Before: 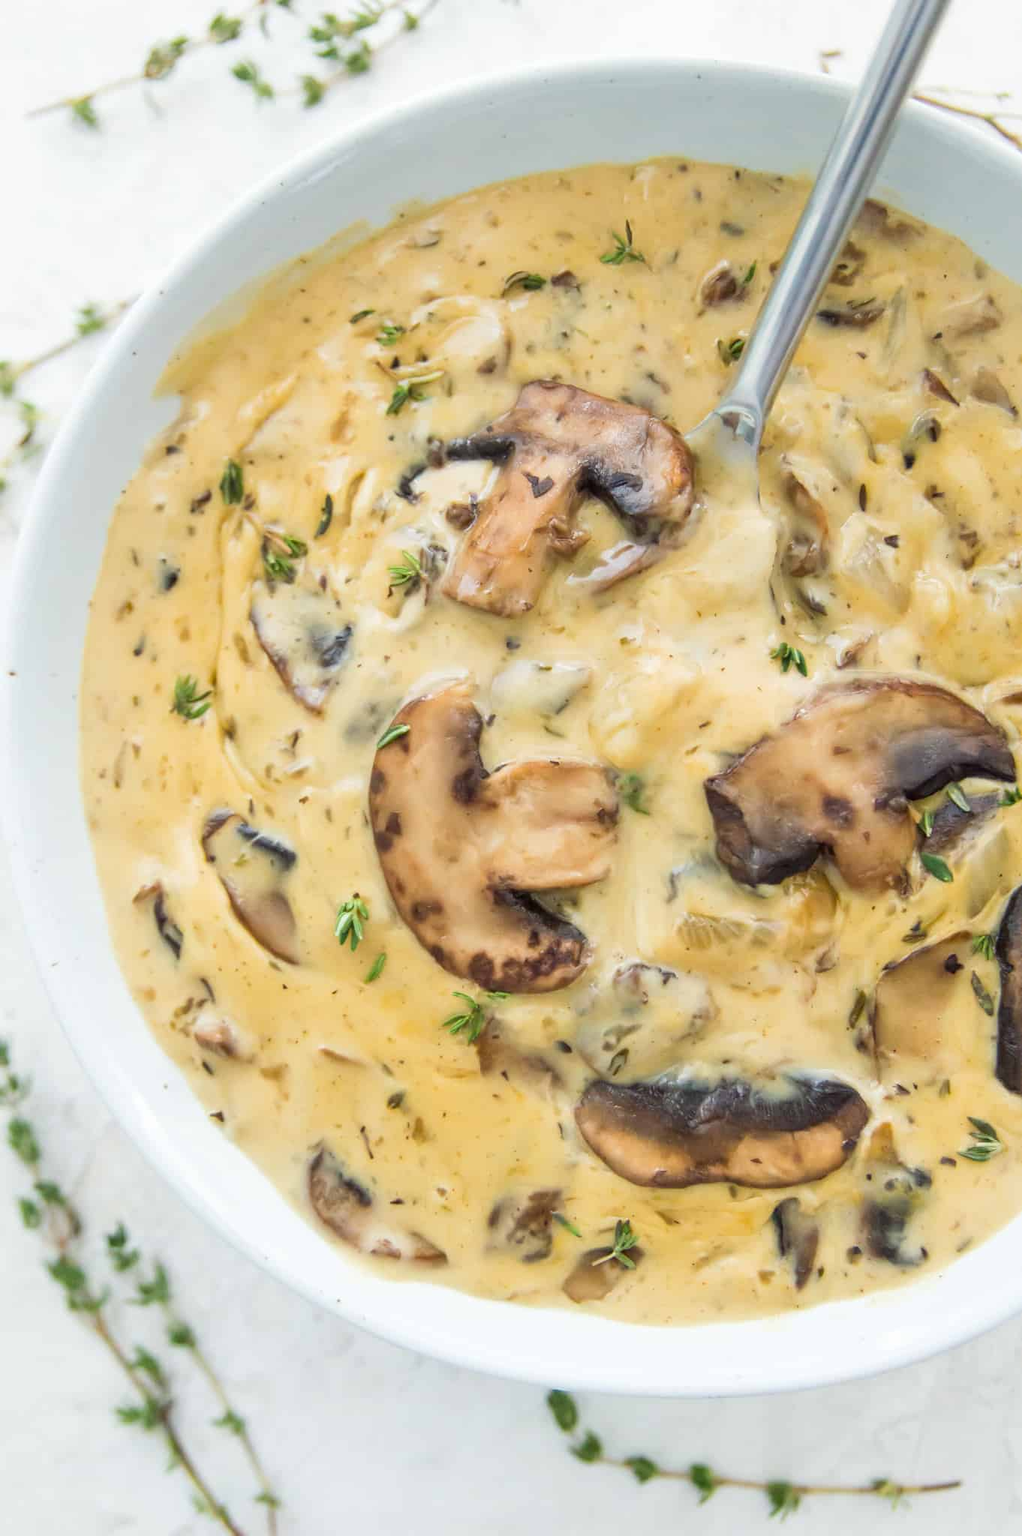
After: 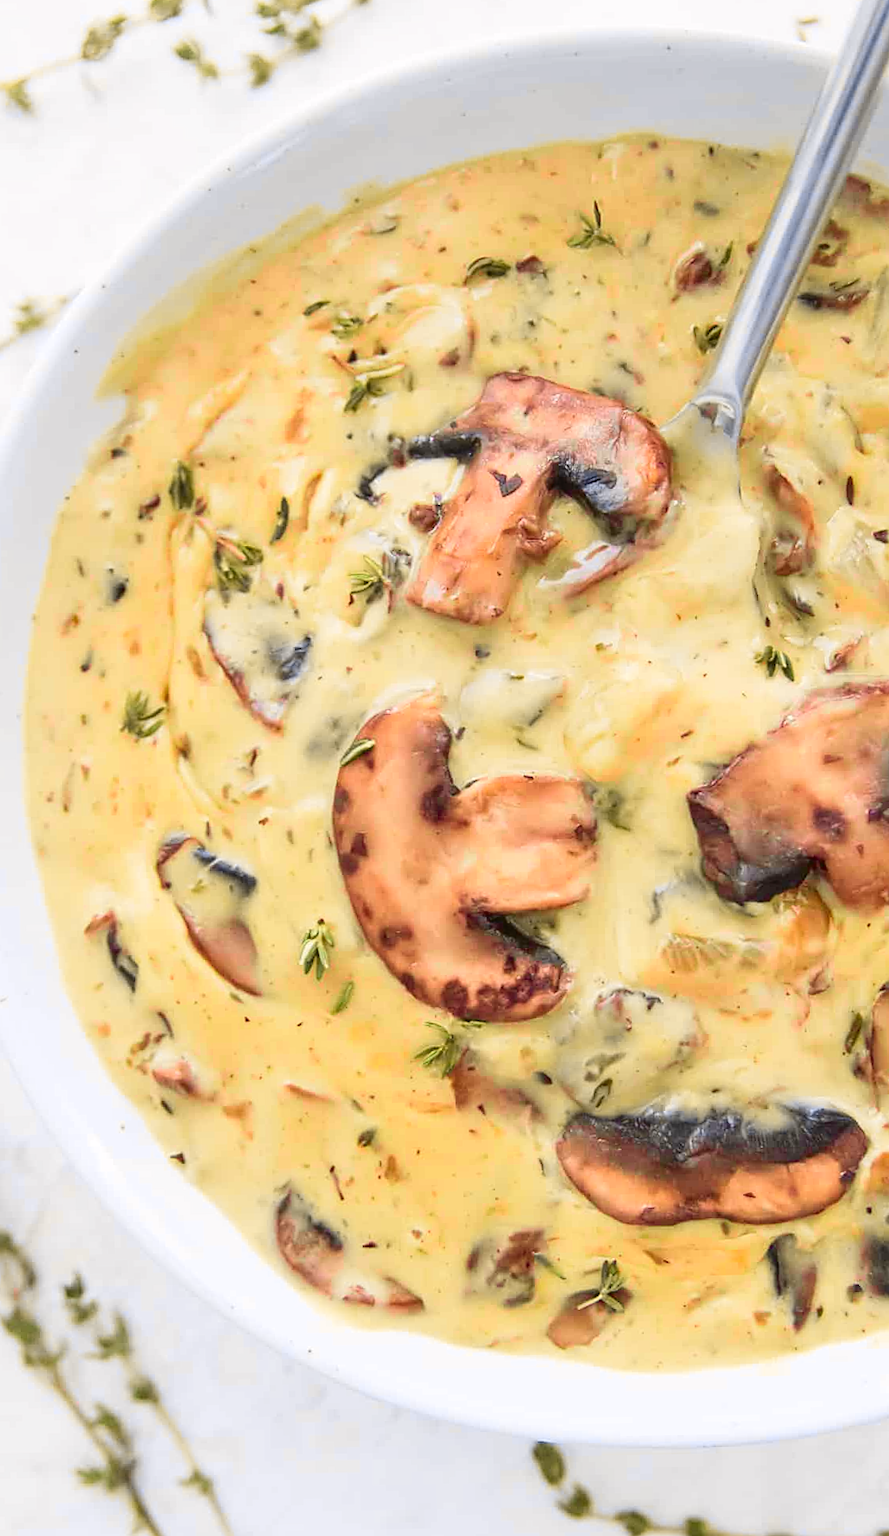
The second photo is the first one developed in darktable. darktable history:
crop and rotate: angle 1°, left 4.281%, top 0.642%, right 11.383%, bottom 2.486%
sharpen: on, module defaults
tone curve: curves: ch0 [(0, 0.036) (0.119, 0.115) (0.466, 0.498) (0.715, 0.767) (0.817, 0.865) (1, 0.998)]; ch1 [(0, 0) (0.377, 0.424) (0.442, 0.491) (0.487, 0.502) (0.514, 0.512) (0.536, 0.577) (0.66, 0.724) (1, 1)]; ch2 [(0, 0) (0.38, 0.405) (0.463, 0.443) (0.492, 0.486) (0.526, 0.541) (0.578, 0.598) (1, 1)], color space Lab, independent channels, preserve colors none
